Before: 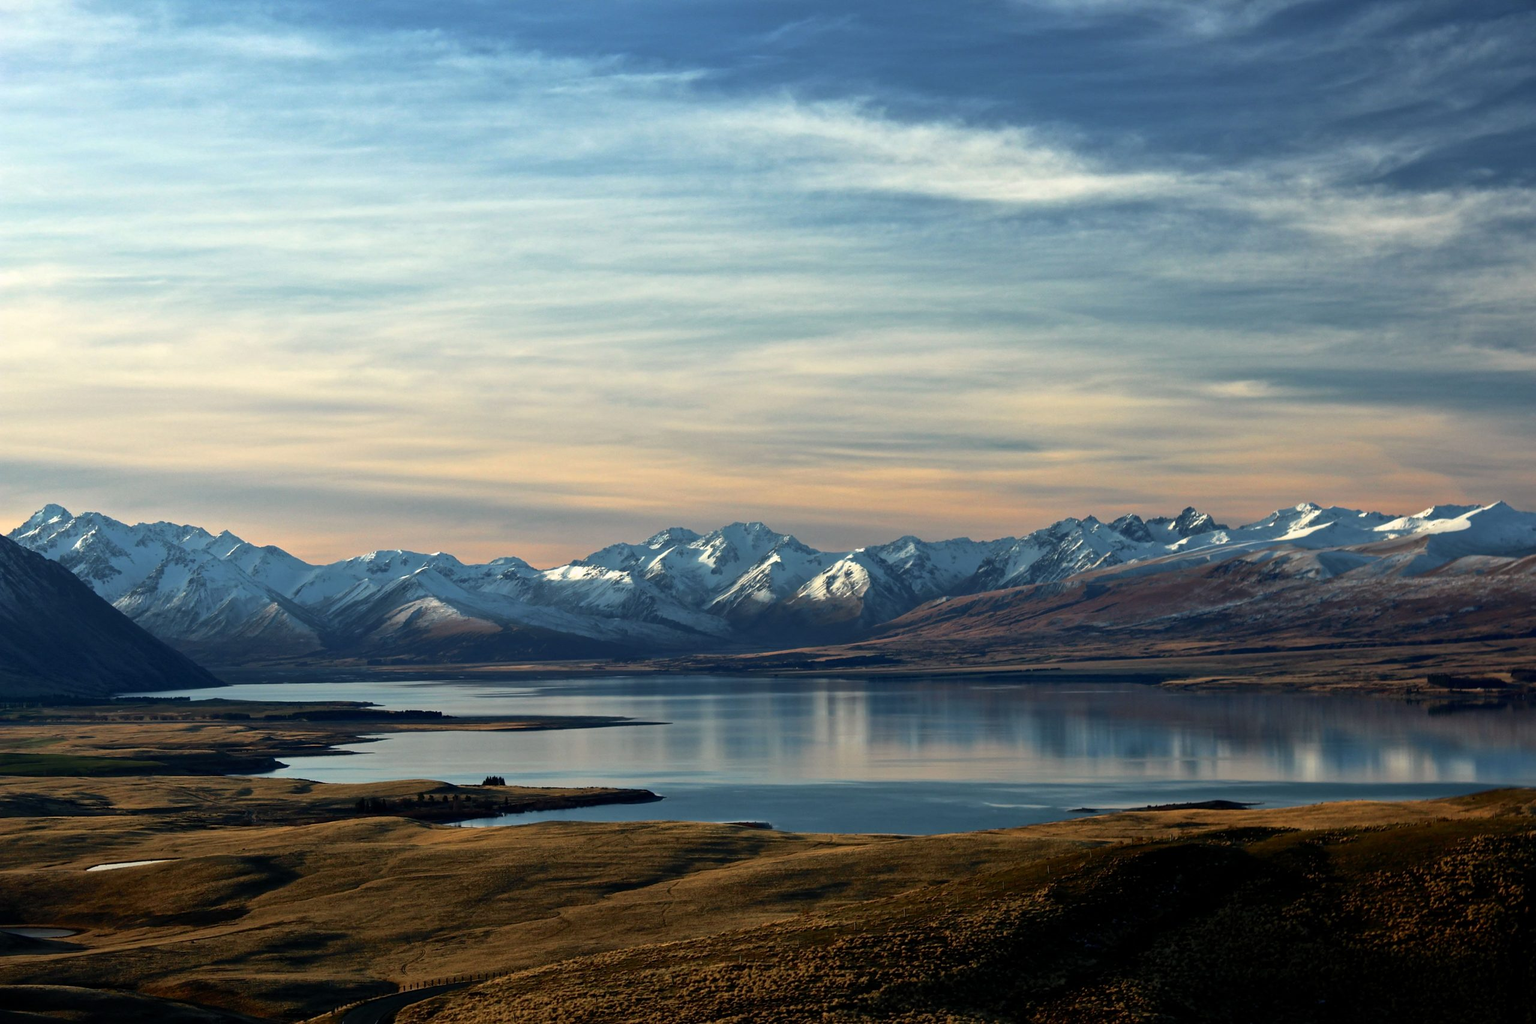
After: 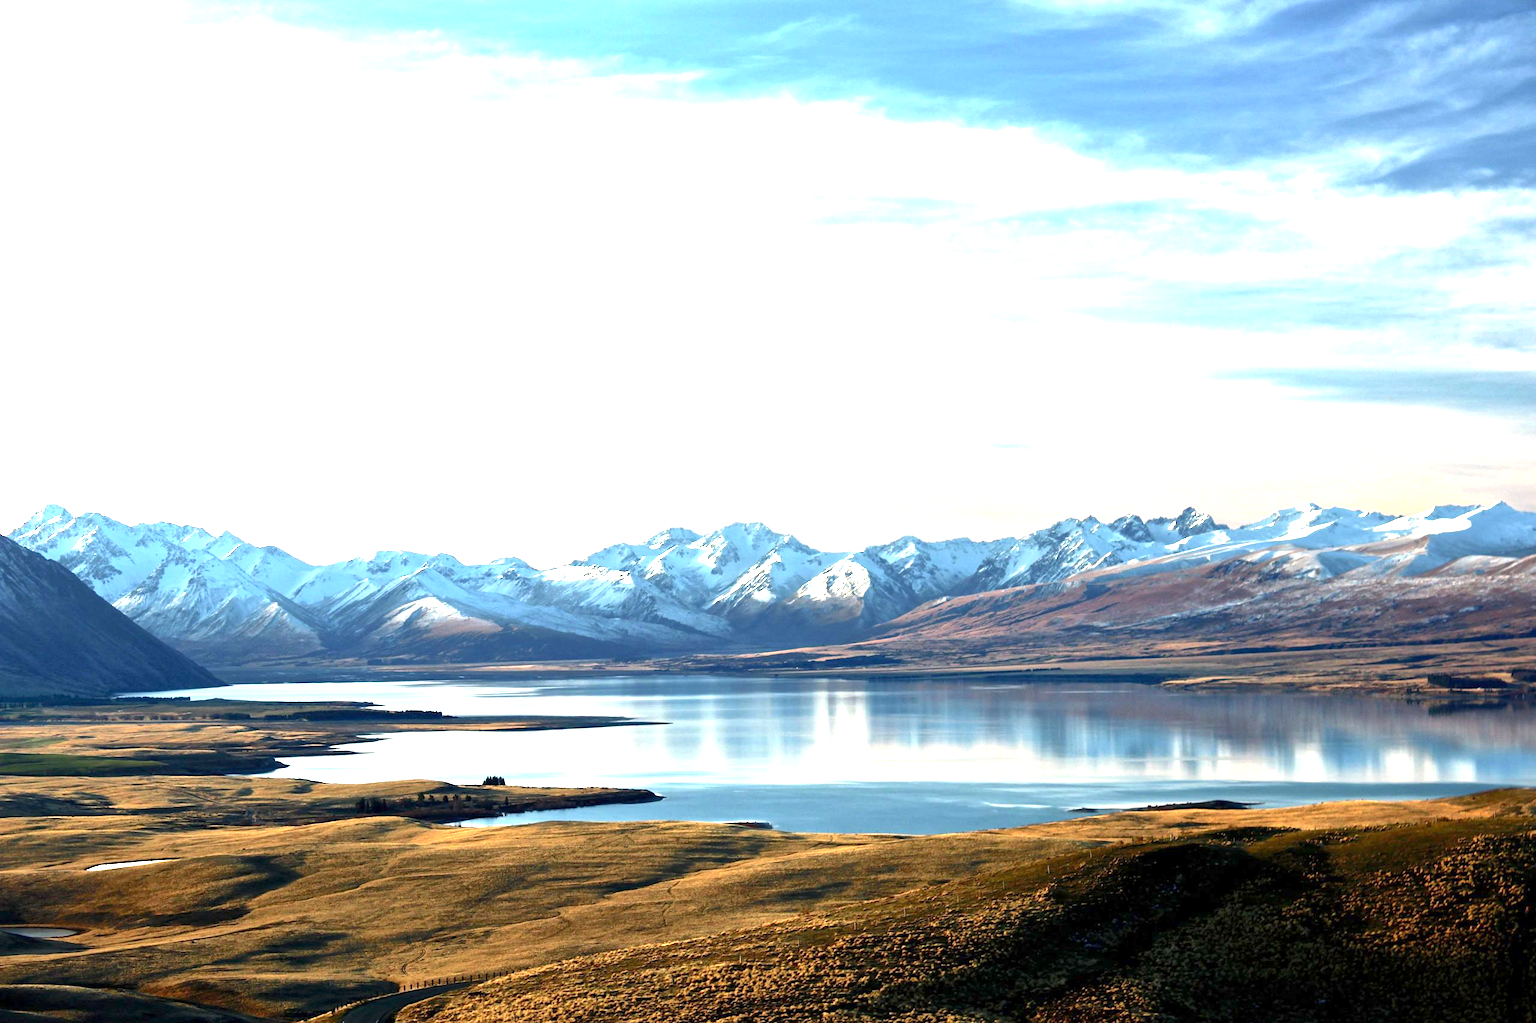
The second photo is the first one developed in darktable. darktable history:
exposure: exposure 2.191 EV, compensate highlight preservation false
